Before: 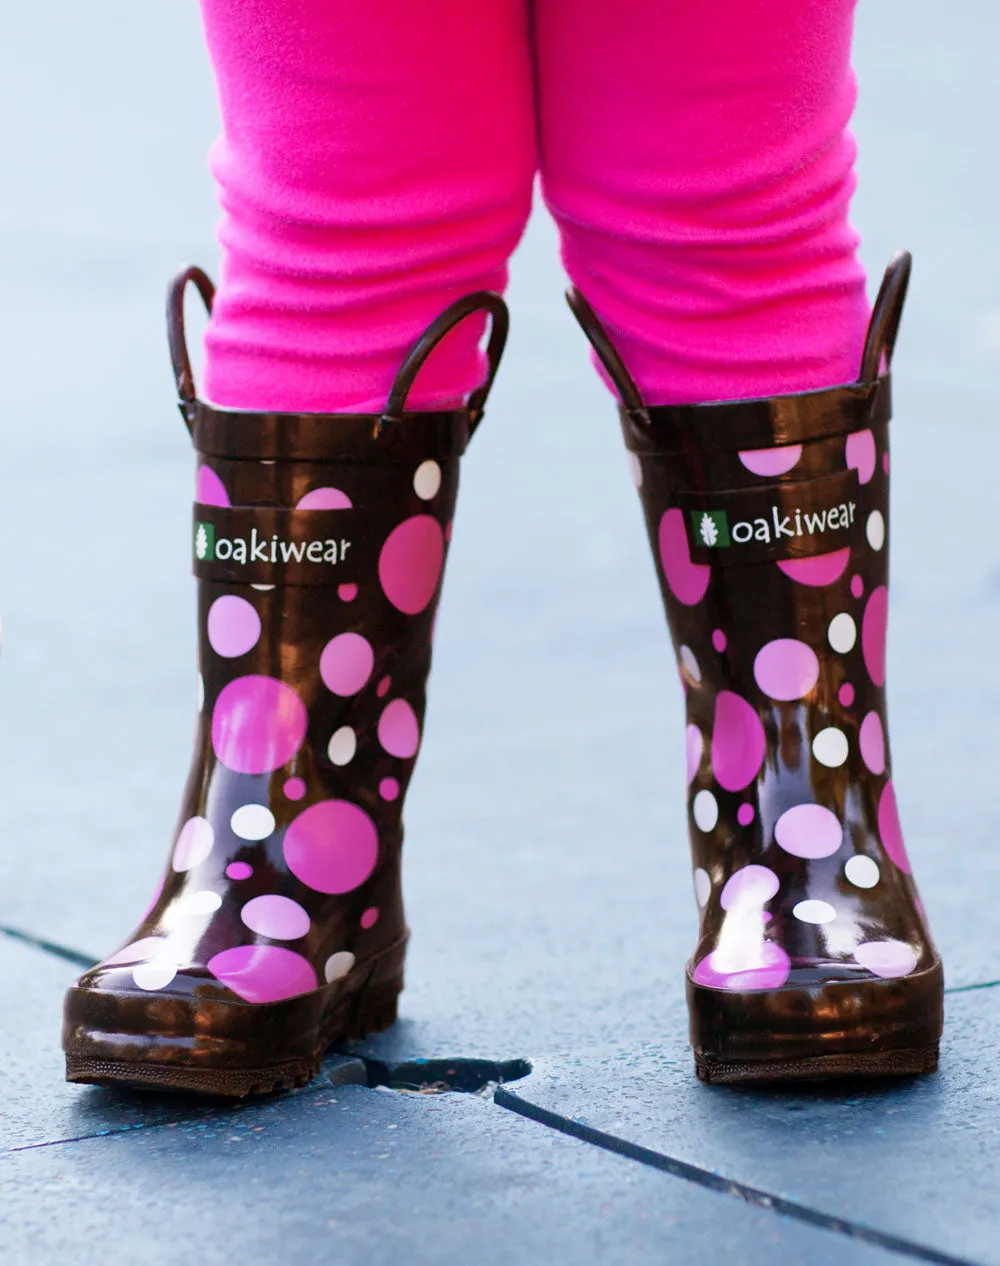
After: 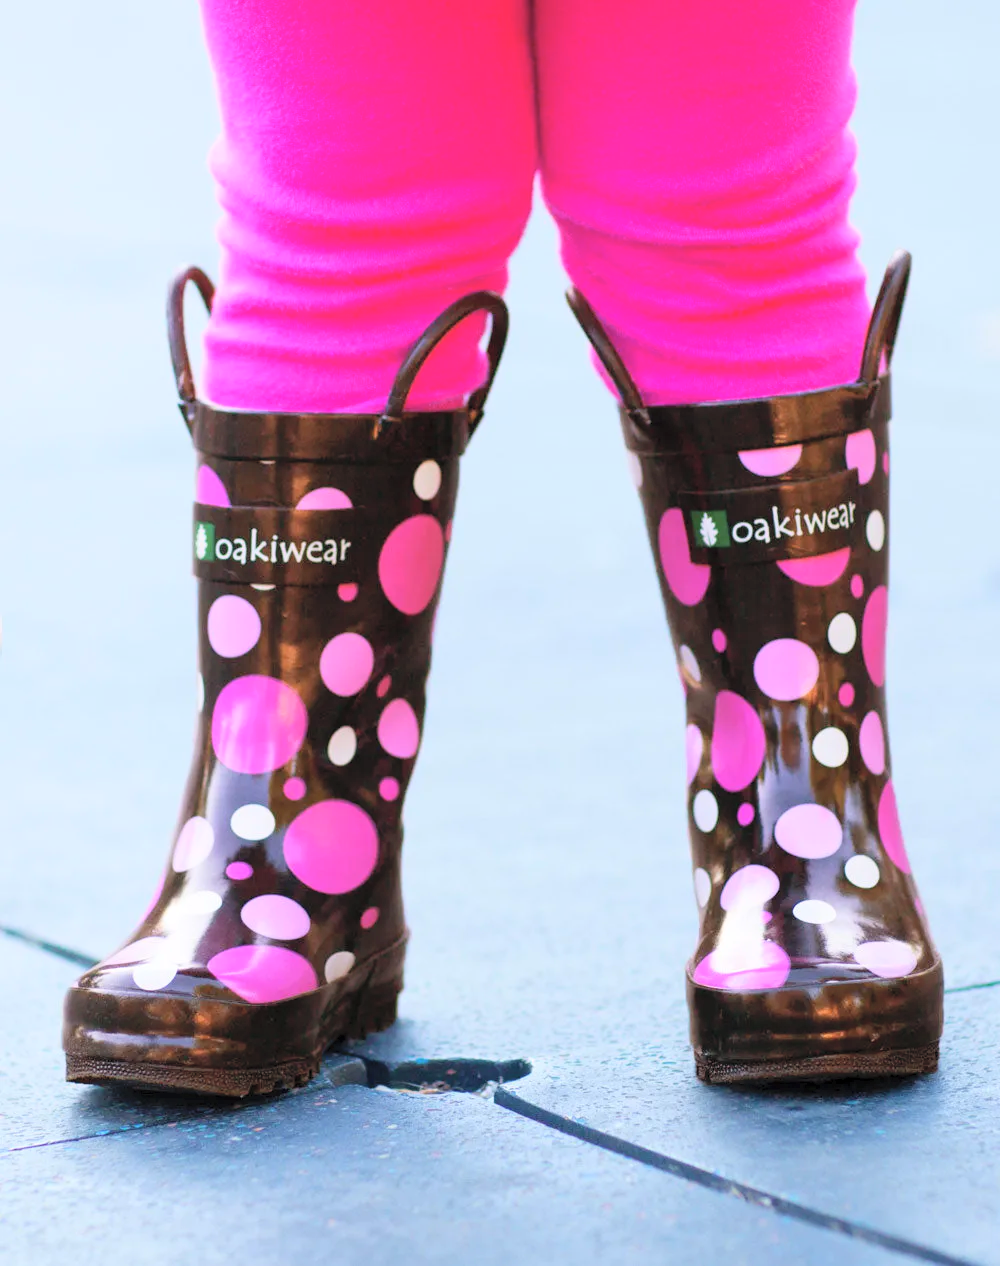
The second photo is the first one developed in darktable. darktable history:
contrast brightness saturation: contrast 0.099, brightness 0.297, saturation 0.147
